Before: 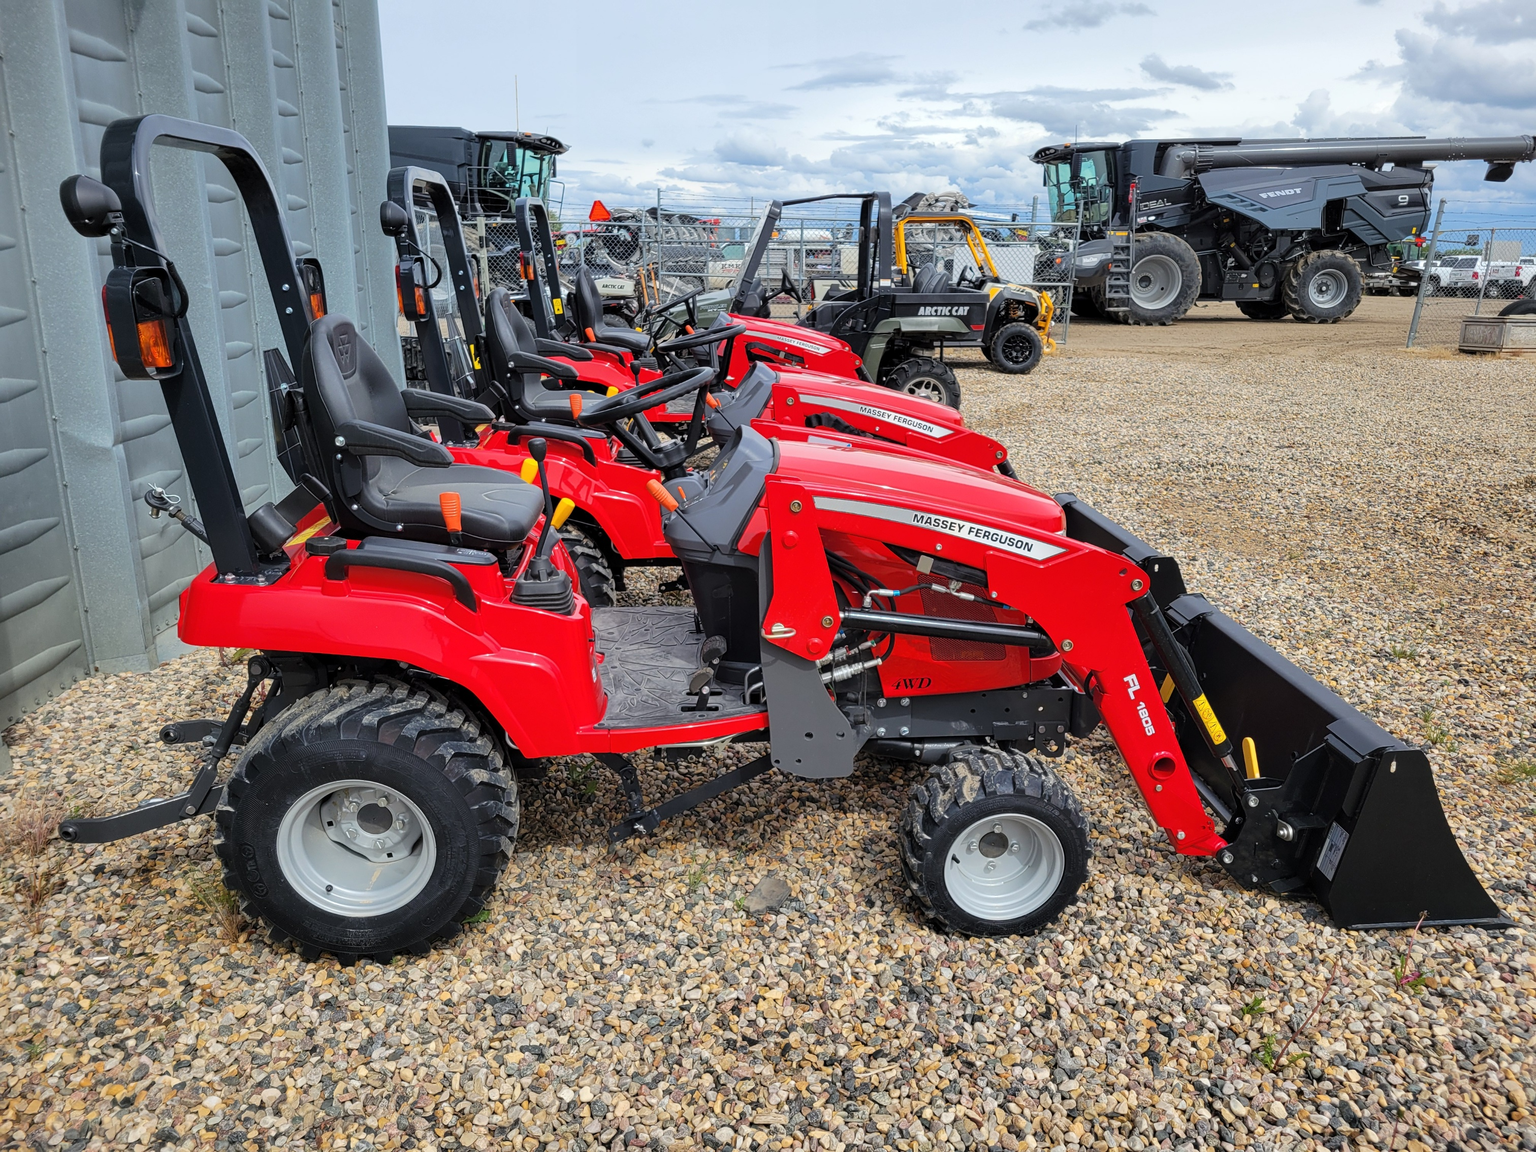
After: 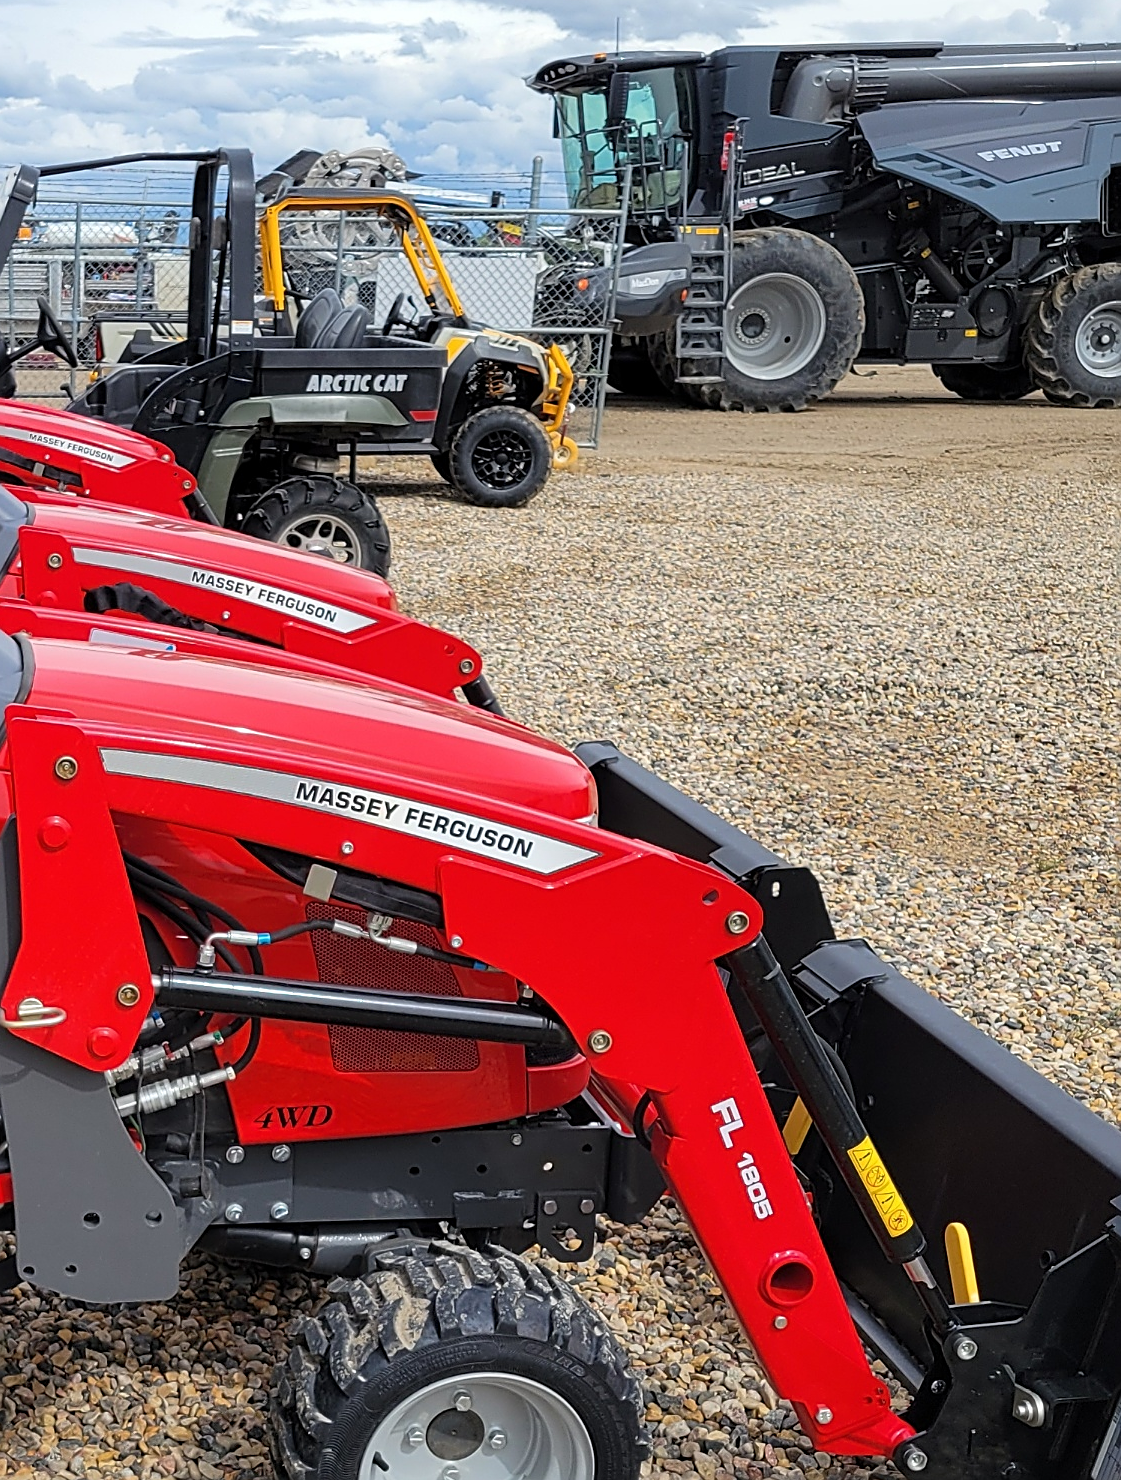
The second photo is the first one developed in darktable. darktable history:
crop and rotate: left 49.658%, top 10.11%, right 13.27%, bottom 24.614%
sharpen: amount 0.564
